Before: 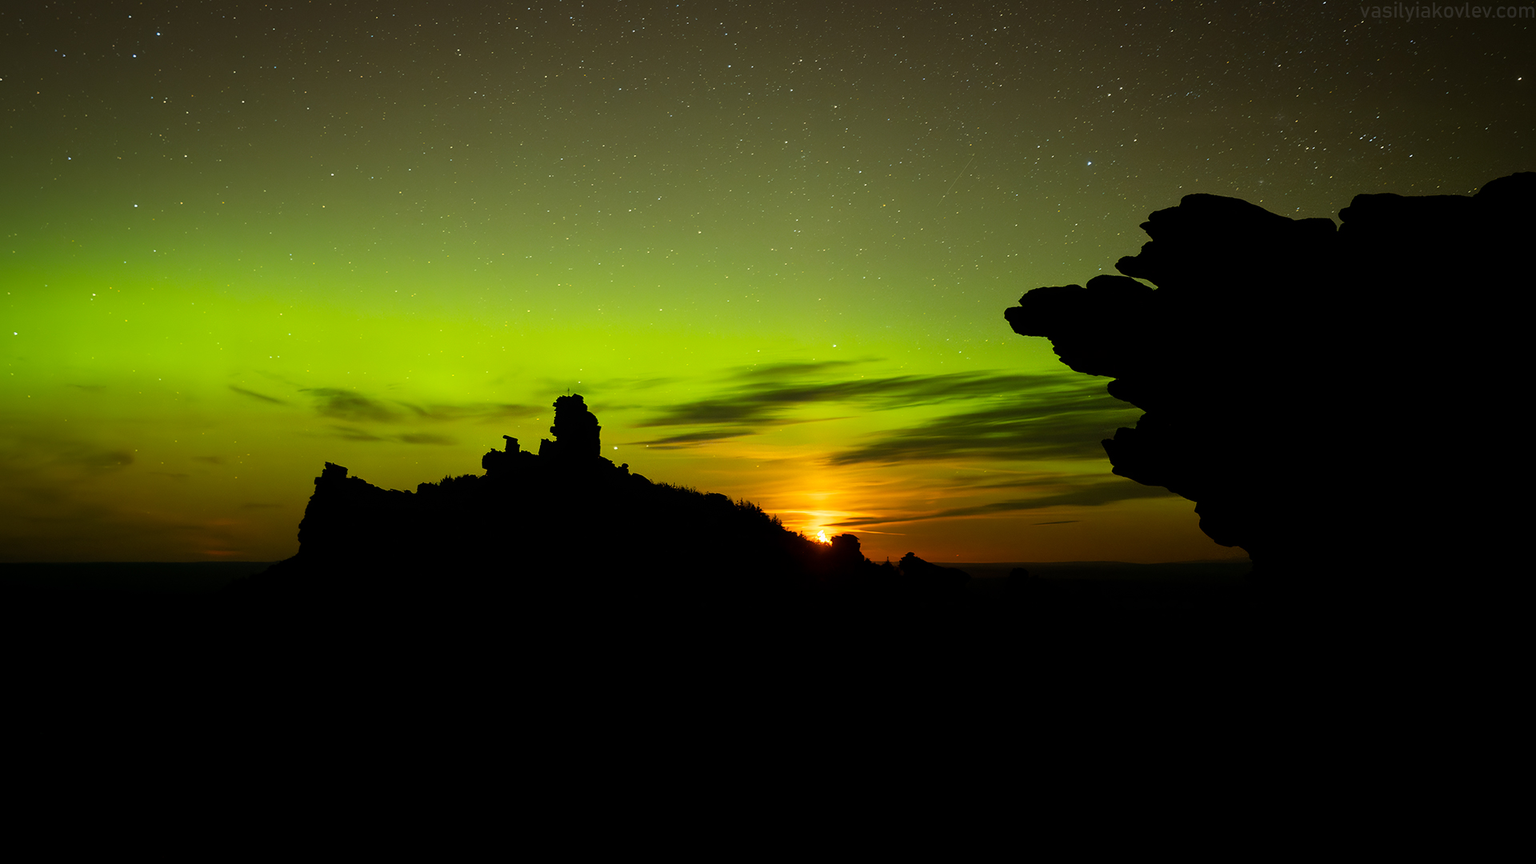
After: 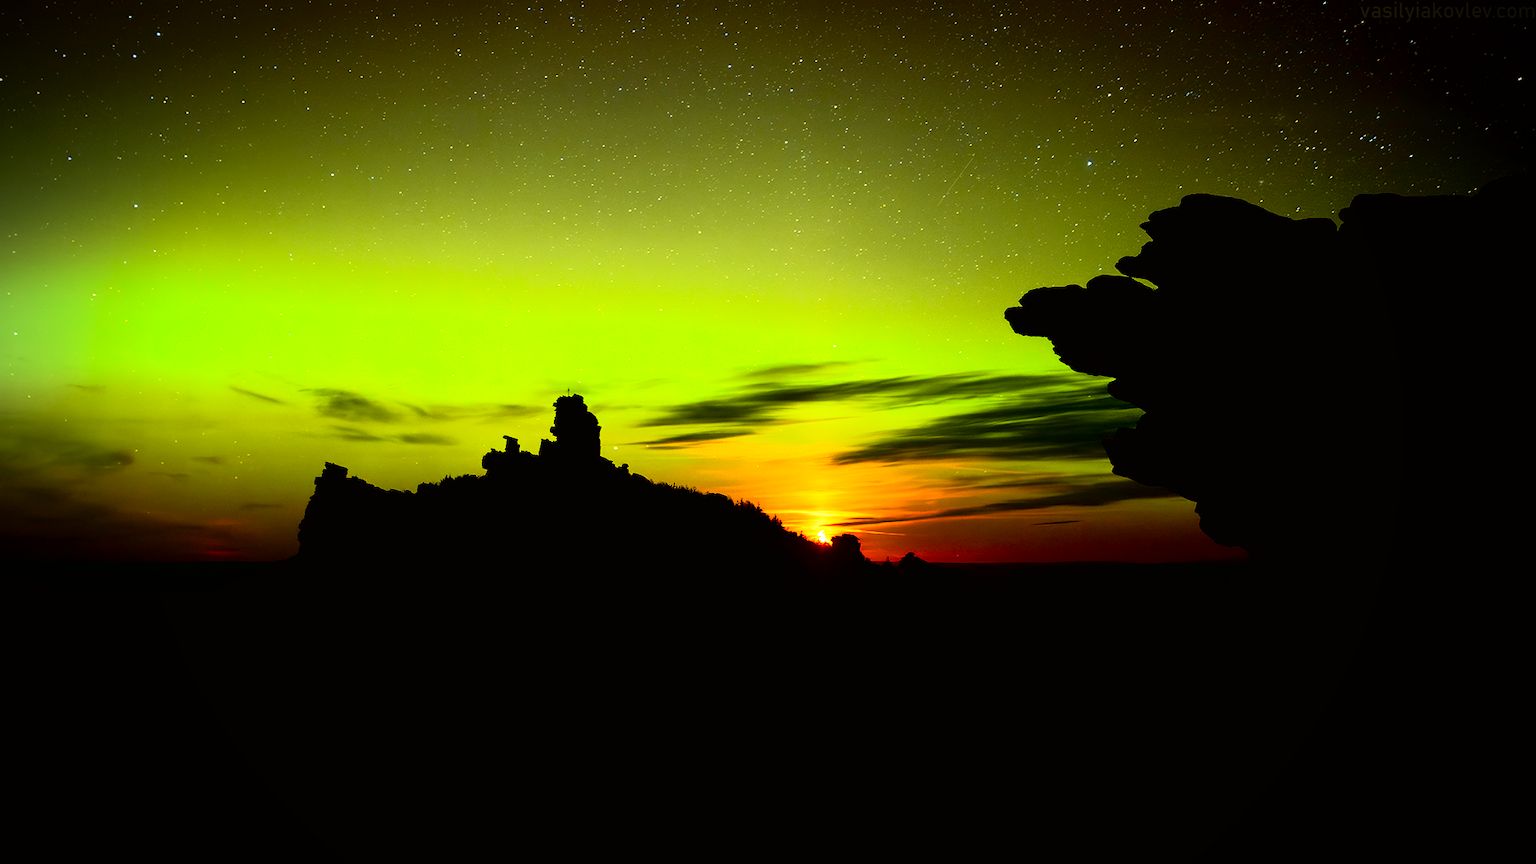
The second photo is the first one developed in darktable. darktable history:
exposure: black level correction 0.012, compensate highlight preservation false
tone curve: curves: ch0 [(0, 0.005) (0.103, 0.097) (0.18, 0.22) (0.378, 0.482) (0.504, 0.631) (0.663, 0.801) (0.834, 0.914) (1, 0.971)]; ch1 [(0, 0) (0.172, 0.123) (0.324, 0.253) (0.396, 0.388) (0.478, 0.461) (0.499, 0.498) (0.545, 0.587) (0.604, 0.692) (0.704, 0.818) (1, 1)]; ch2 [(0, 0) (0.411, 0.424) (0.496, 0.5) (0.521, 0.537) (0.555, 0.585) (0.628, 0.703) (1, 1)], color space Lab, independent channels, preserve colors none
tone equalizer: -8 EV -0.75 EV, -7 EV -0.7 EV, -6 EV -0.6 EV, -5 EV -0.4 EV, -3 EV 0.4 EV, -2 EV 0.6 EV, -1 EV 0.7 EV, +0 EV 0.75 EV, edges refinement/feathering 500, mask exposure compensation -1.57 EV, preserve details no
vignetting: width/height ratio 1.094
